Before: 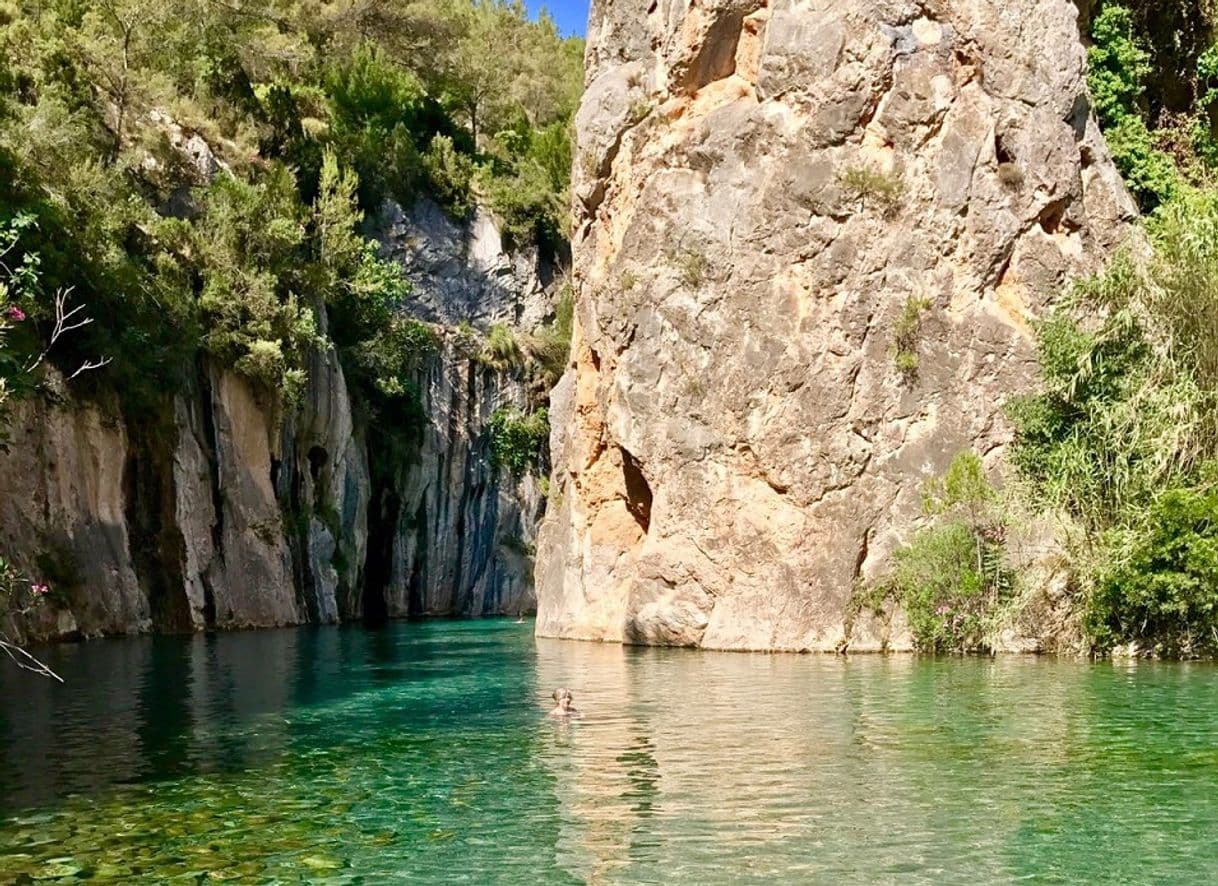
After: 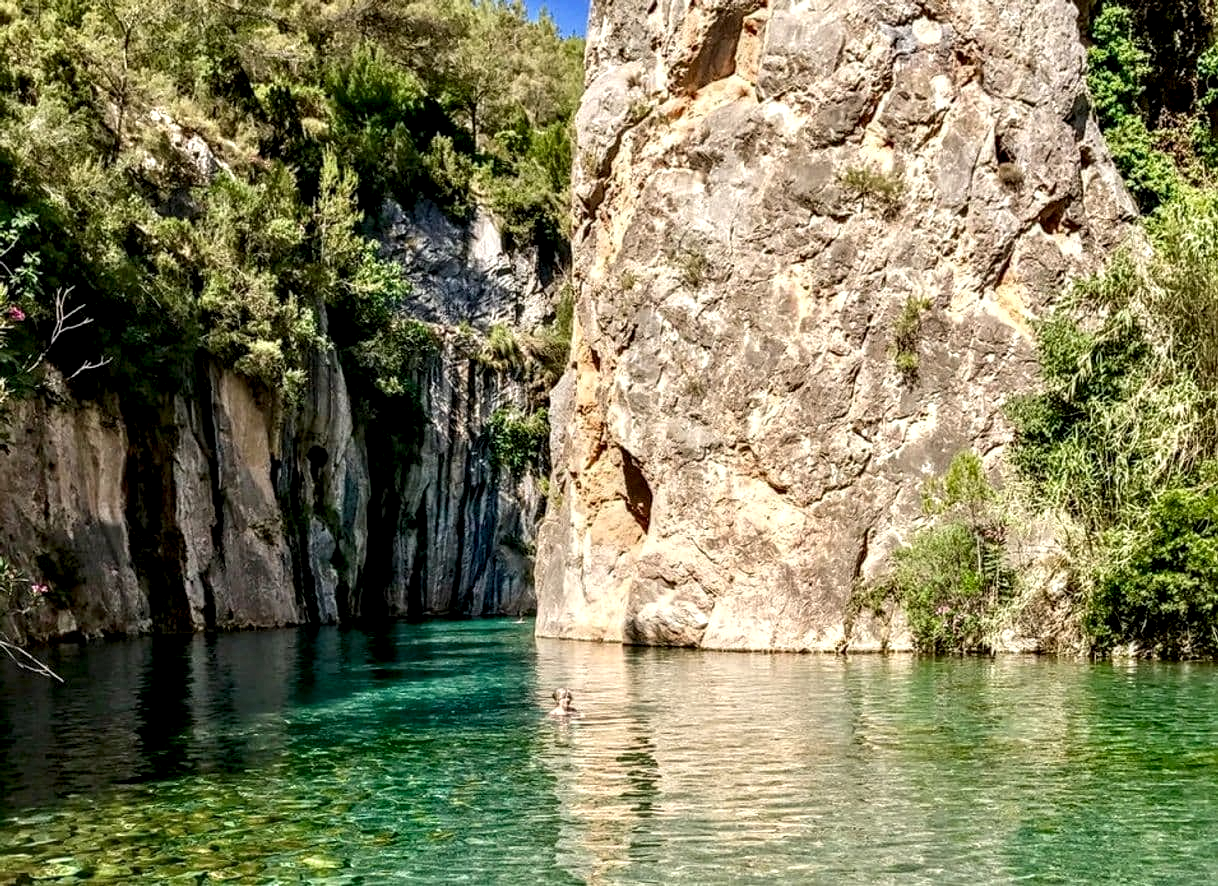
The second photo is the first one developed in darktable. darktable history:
local contrast: highlights 22%, shadows 72%, detail 170%
